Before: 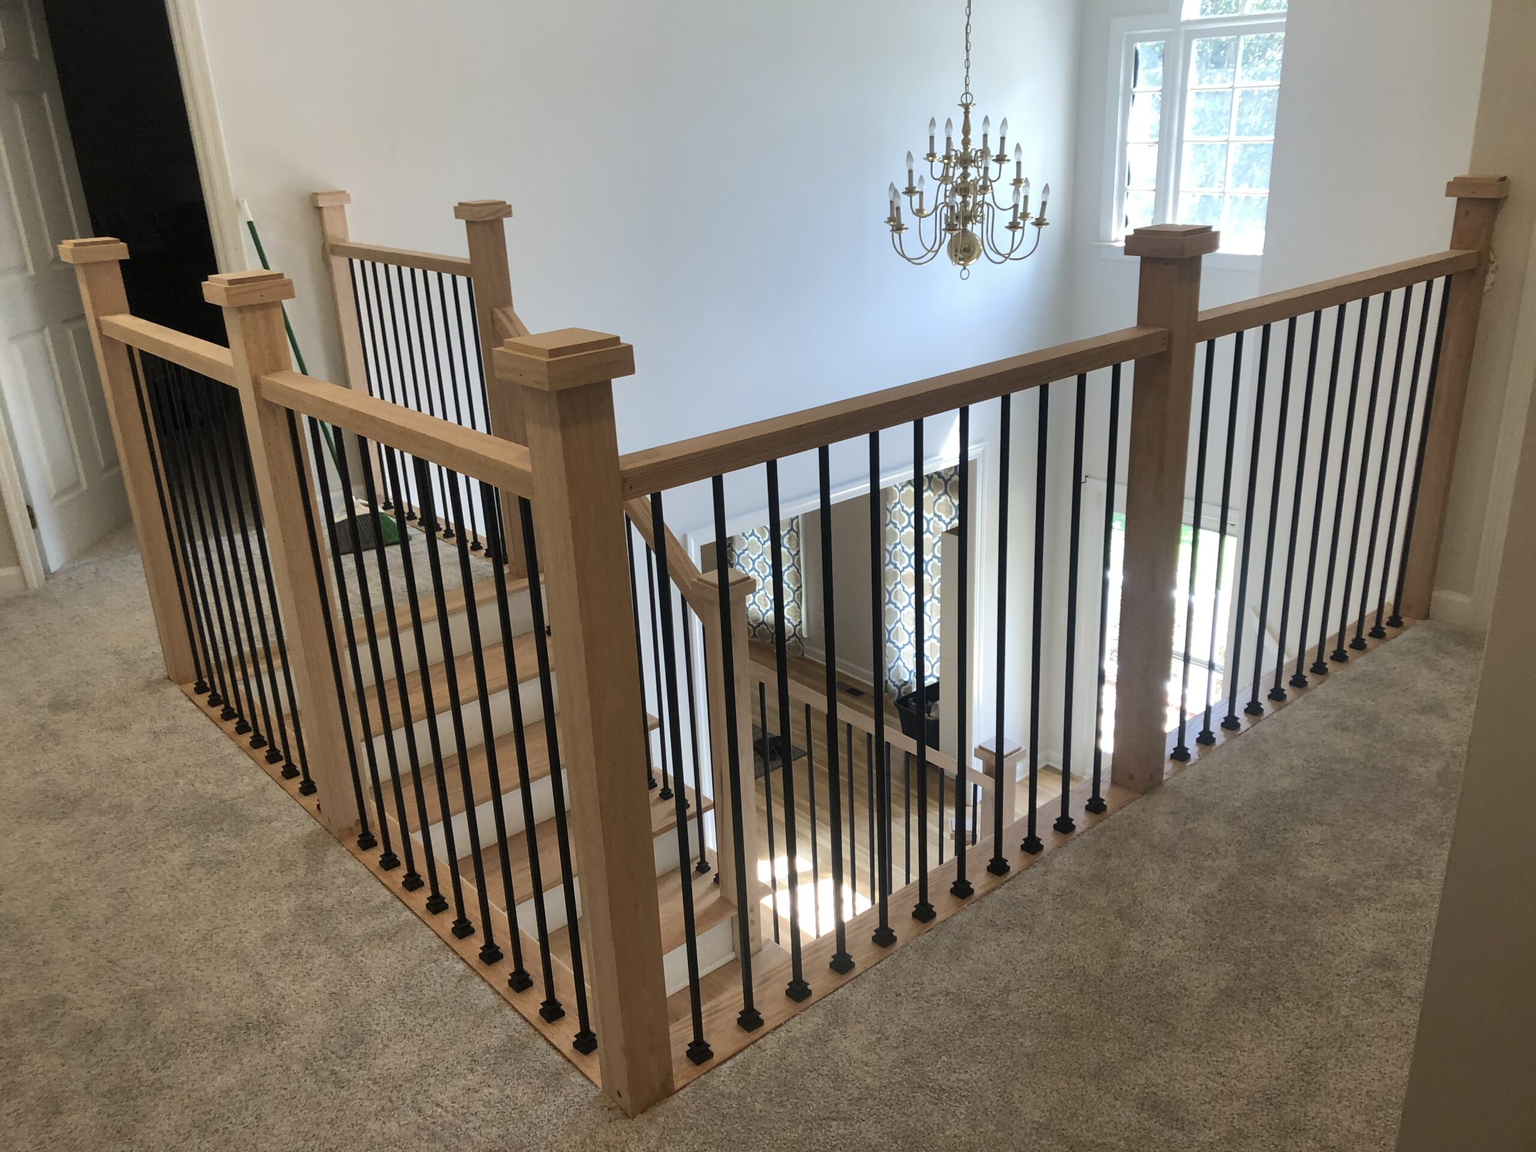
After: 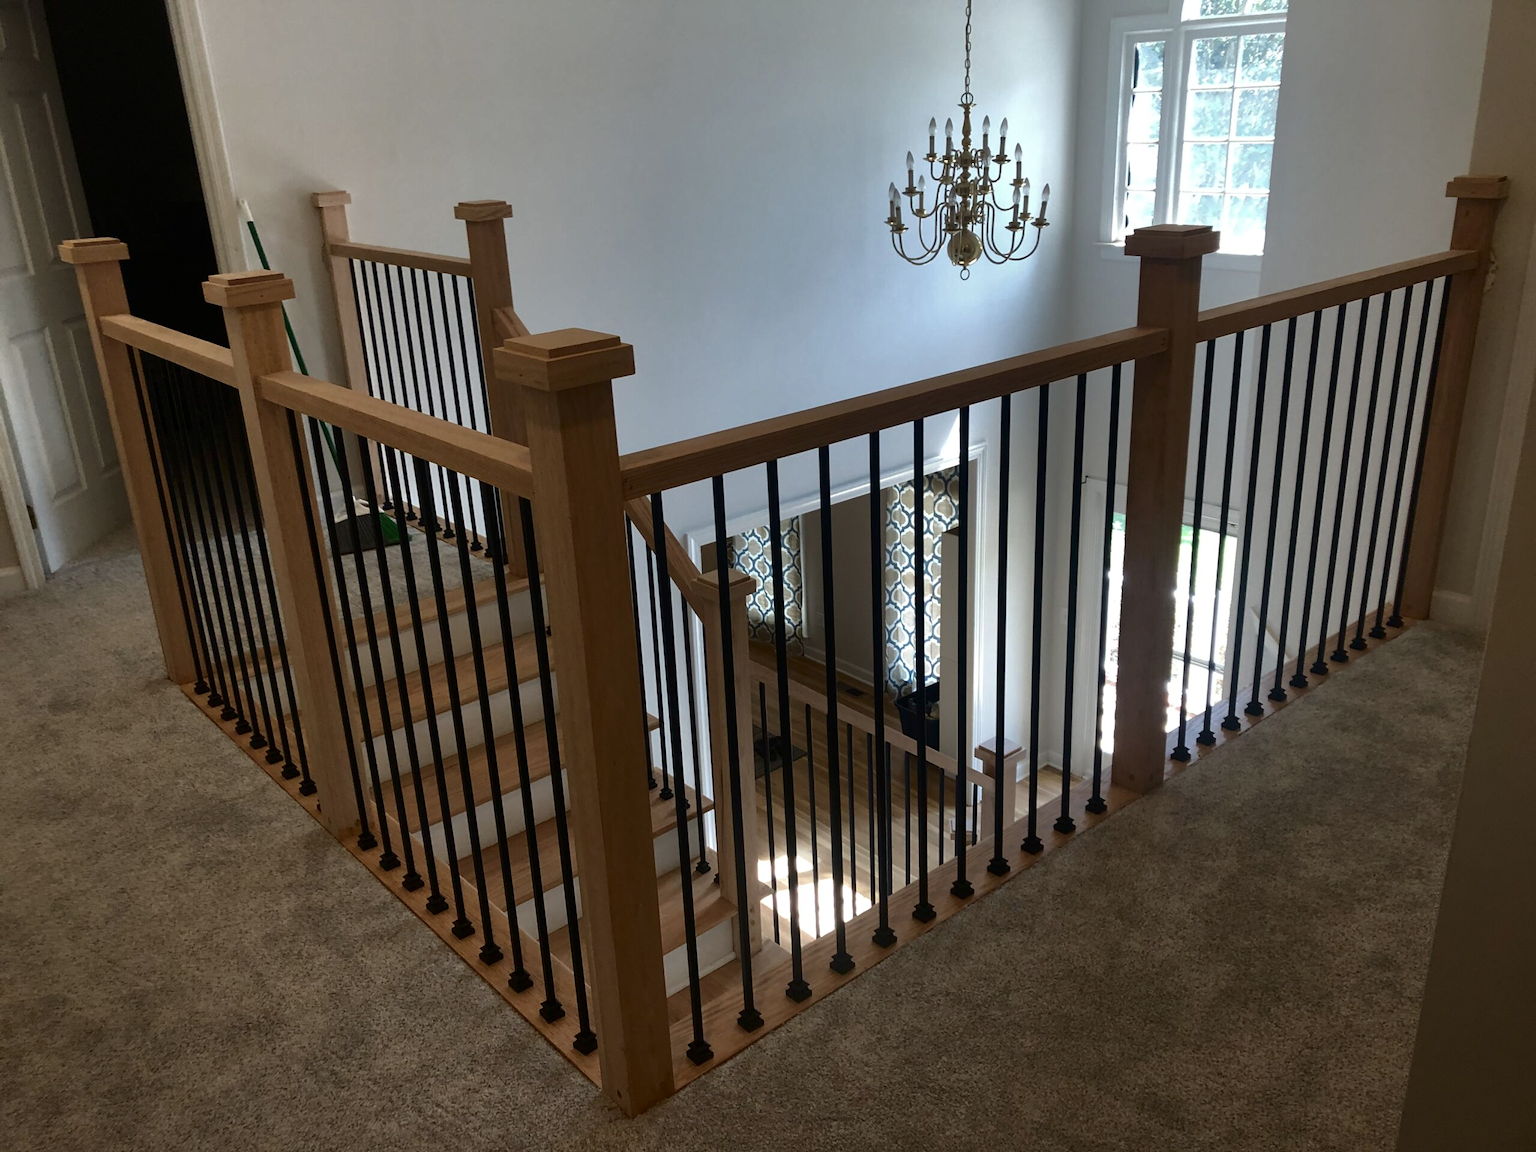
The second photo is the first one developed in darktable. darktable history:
contrast brightness saturation: contrast 0.28
tone equalizer: on, module defaults
base curve: curves: ch0 [(0, 0) (0.826, 0.587) (1, 1)]
